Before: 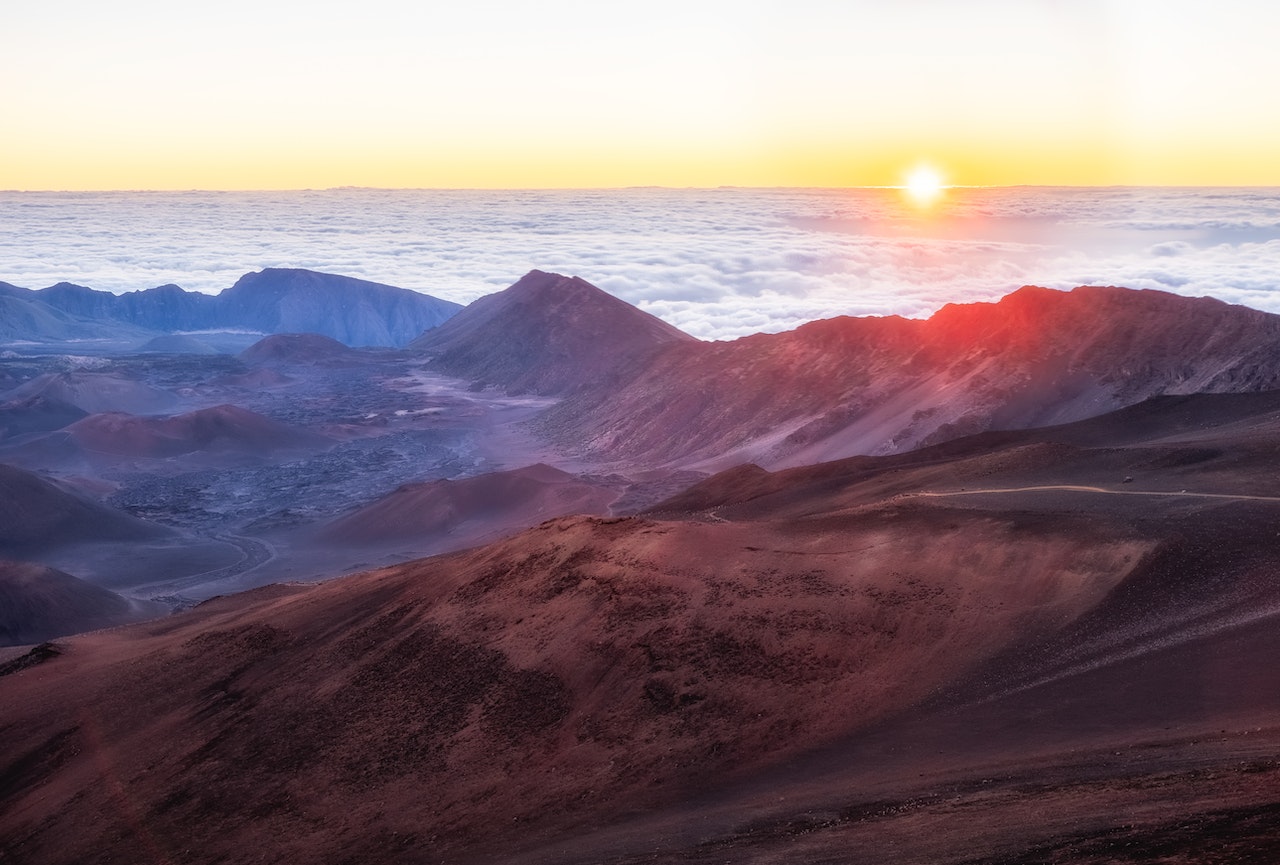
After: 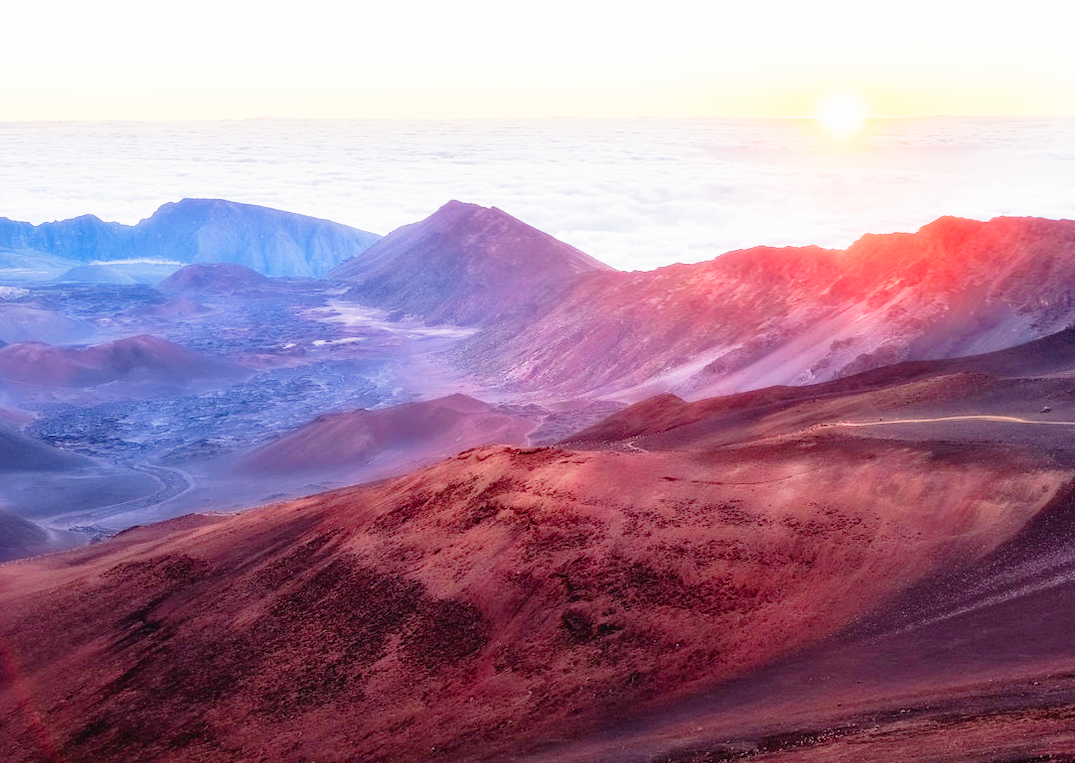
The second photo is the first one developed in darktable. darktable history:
color balance rgb: shadows lift › chroma 1%, shadows lift › hue 113°, highlights gain › chroma 0.2%, highlights gain › hue 333°, perceptual saturation grading › global saturation 20%, perceptual saturation grading › highlights -50%, perceptual saturation grading › shadows 25%, contrast -10%
base curve: curves: ch0 [(0, 0) (0.012, 0.01) (0.073, 0.168) (0.31, 0.711) (0.645, 0.957) (1, 1)], preserve colors none
crop: left 6.446%, top 8.188%, right 9.538%, bottom 3.548%
